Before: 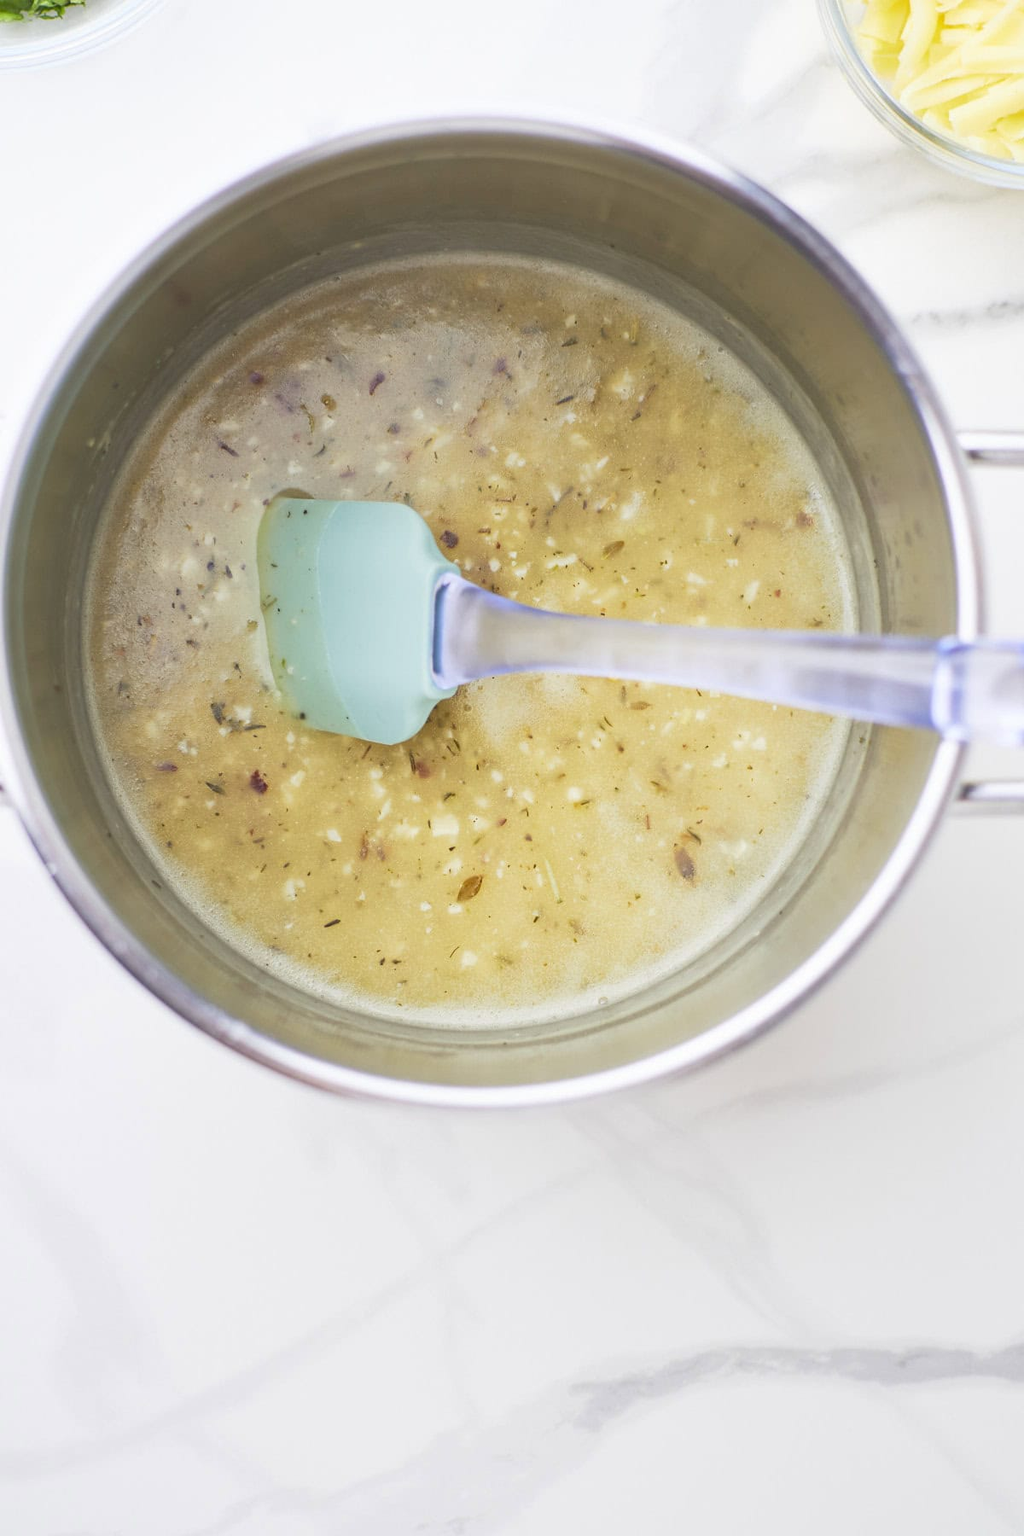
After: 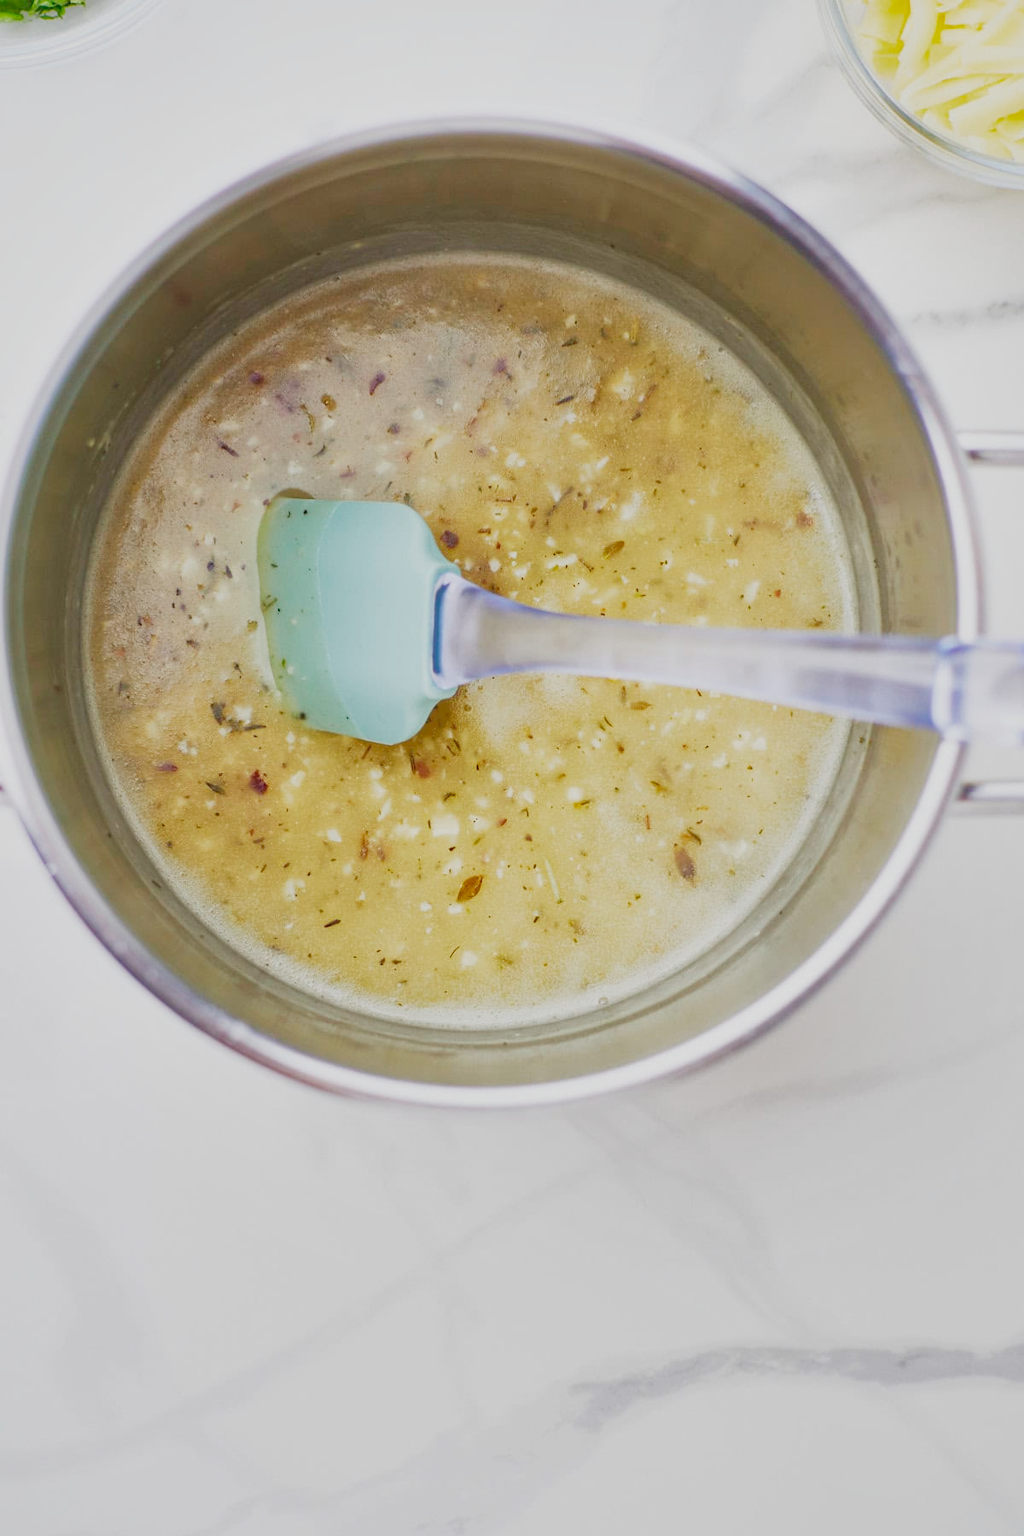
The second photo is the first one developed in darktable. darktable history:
shadows and highlights: on, module defaults
filmic rgb: black relative exposure -16 EV, white relative exposure 5.31 EV, hardness 5.9, contrast 1.25, preserve chrominance no, color science v5 (2021)
